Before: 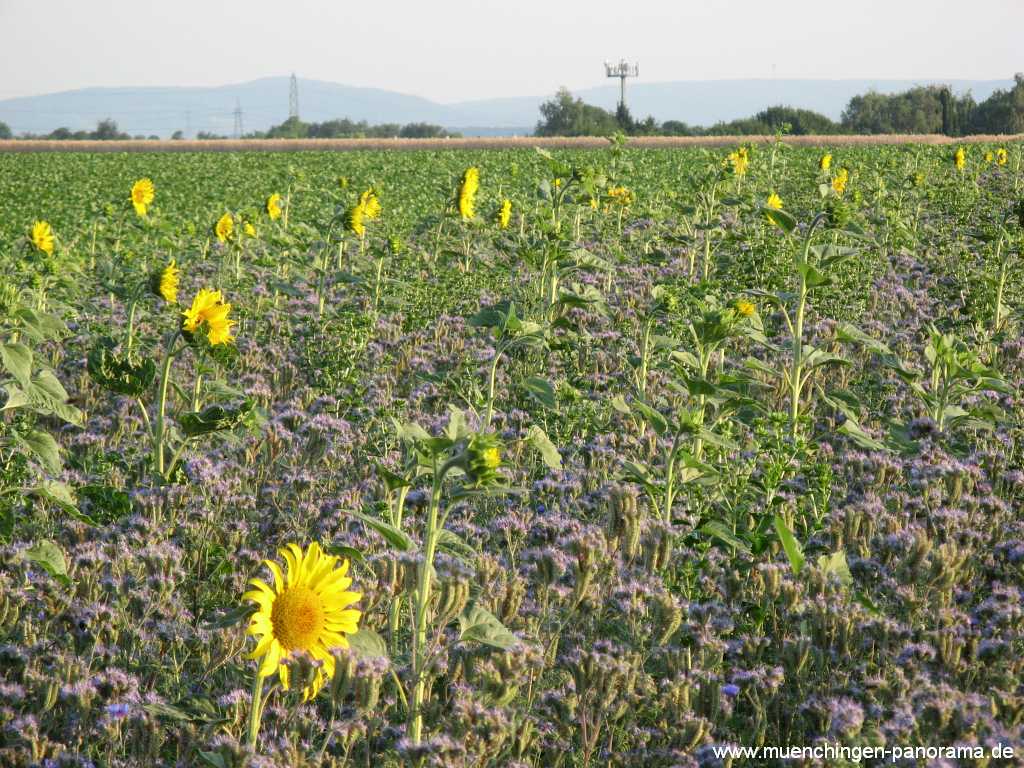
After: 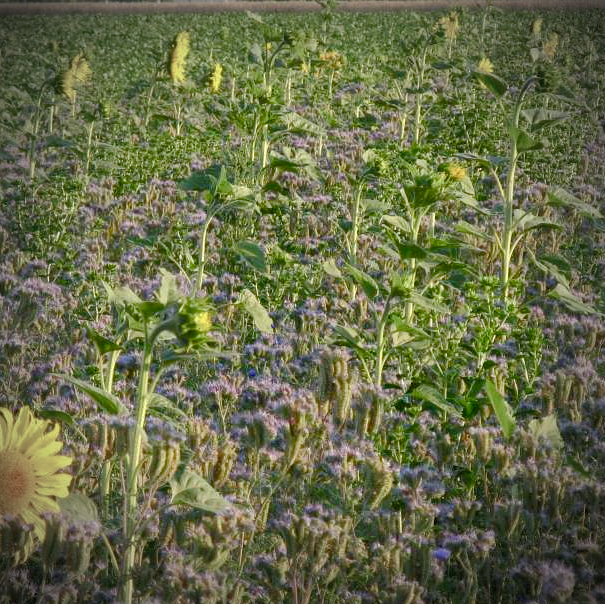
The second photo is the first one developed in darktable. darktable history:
vignetting: fall-off start 67.5%, fall-off radius 67.23%, brightness -0.813, automatic ratio true
shadows and highlights: on, module defaults
crop and rotate: left 28.256%, top 17.734%, right 12.656%, bottom 3.573%
color balance rgb: perceptual saturation grading › global saturation 20%, perceptual saturation grading › highlights -50%, perceptual saturation grading › shadows 30%
